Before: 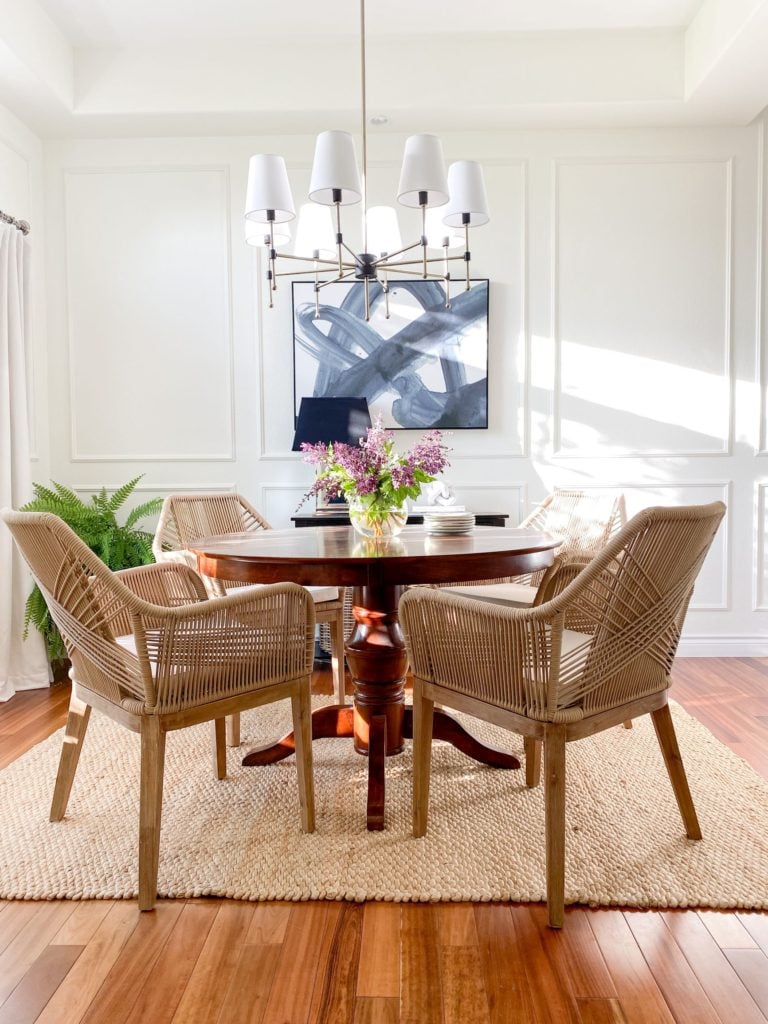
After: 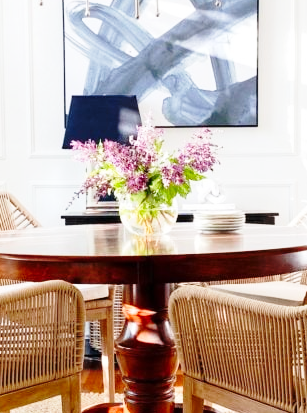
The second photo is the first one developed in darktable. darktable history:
crop: left 29.961%, top 29.57%, right 30.024%, bottom 30.018%
base curve: curves: ch0 [(0, 0) (0.028, 0.03) (0.121, 0.232) (0.46, 0.748) (0.859, 0.968) (1, 1)], preserve colors none
